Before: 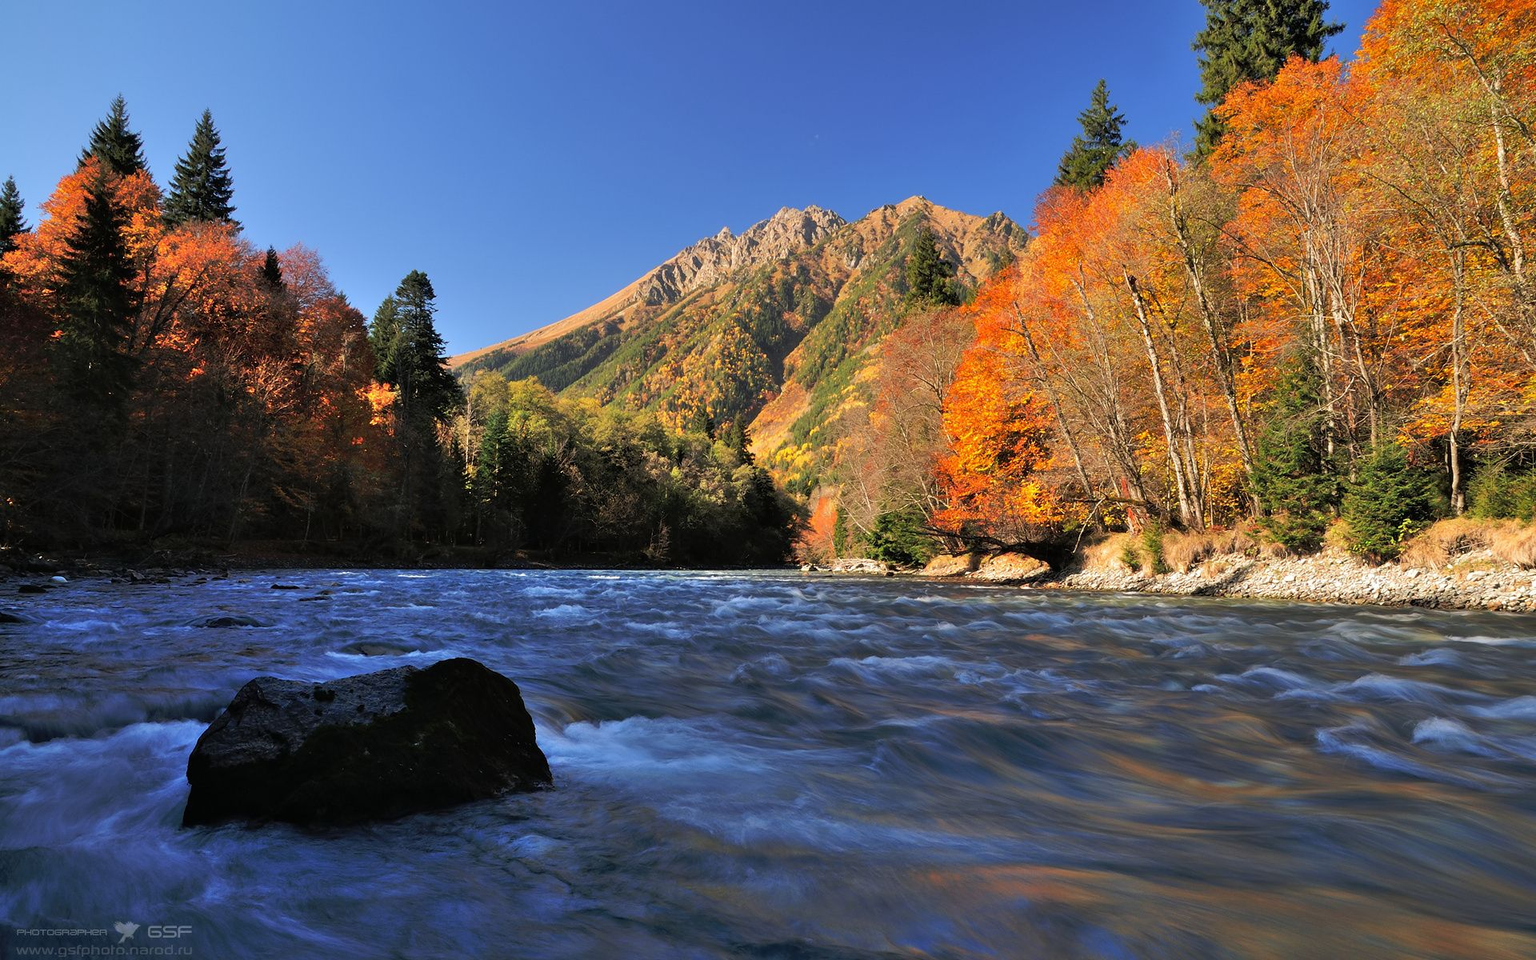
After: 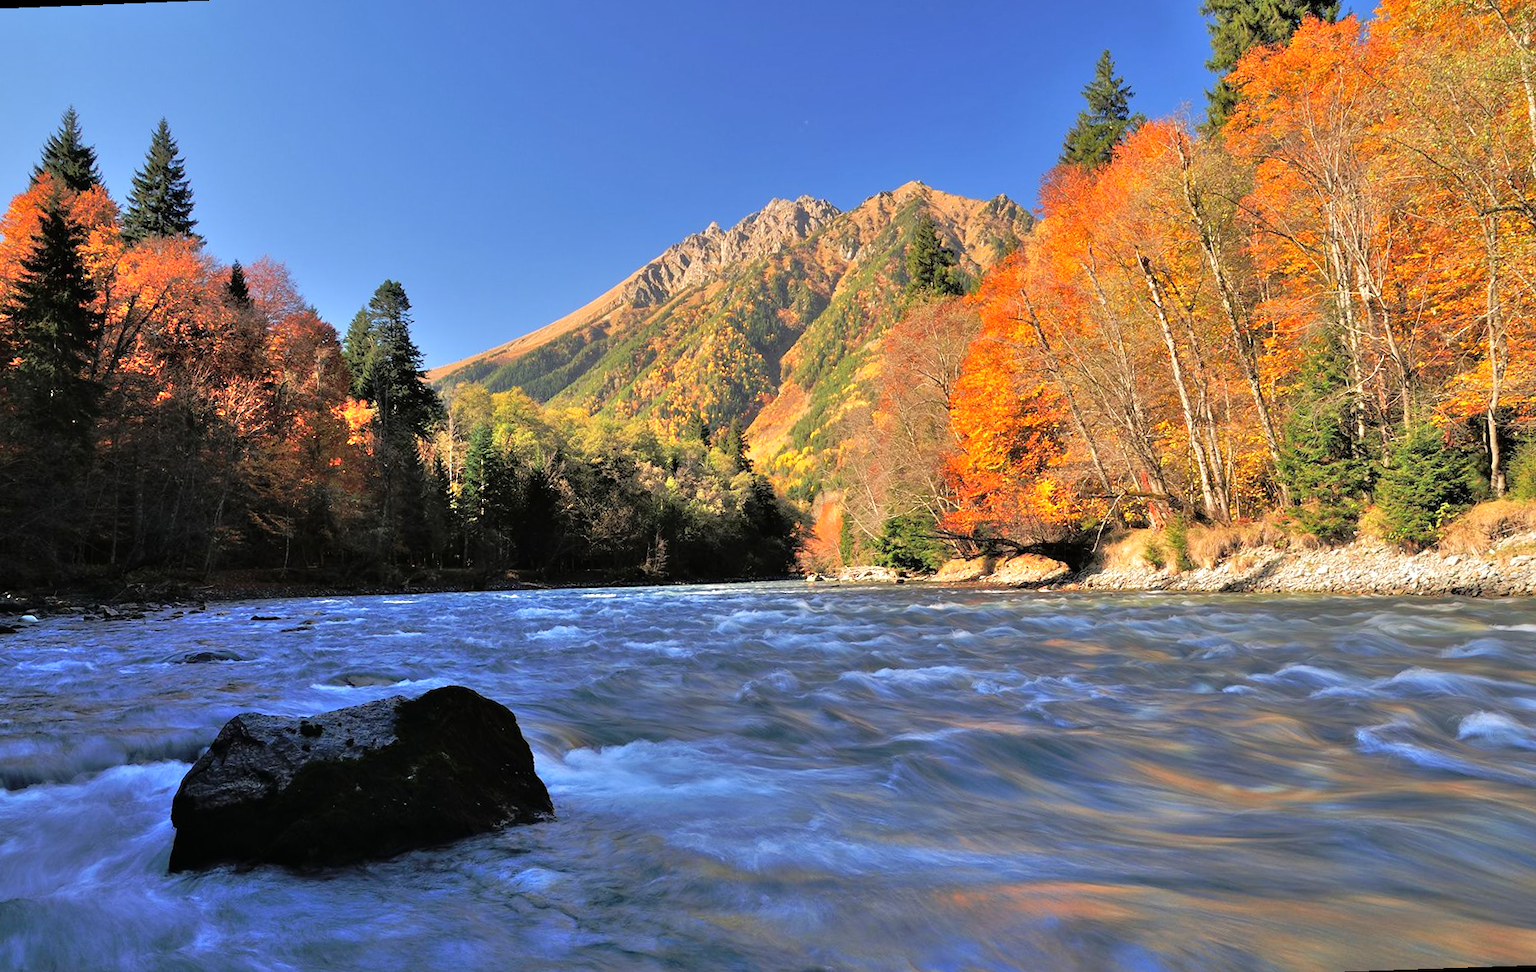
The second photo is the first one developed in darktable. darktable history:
tone equalizer: -7 EV 0.15 EV, -6 EV 0.6 EV, -5 EV 1.15 EV, -4 EV 1.33 EV, -3 EV 1.15 EV, -2 EV 0.6 EV, -1 EV 0.15 EV, mask exposure compensation -0.5 EV
rotate and perspective: rotation -2.12°, lens shift (vertical) 0.009, lens shift (horizontal) -0.008, automatic cropping original format, crop left 0.036, crop right 0.964, crop top 0.05, crop bottom 0.959
